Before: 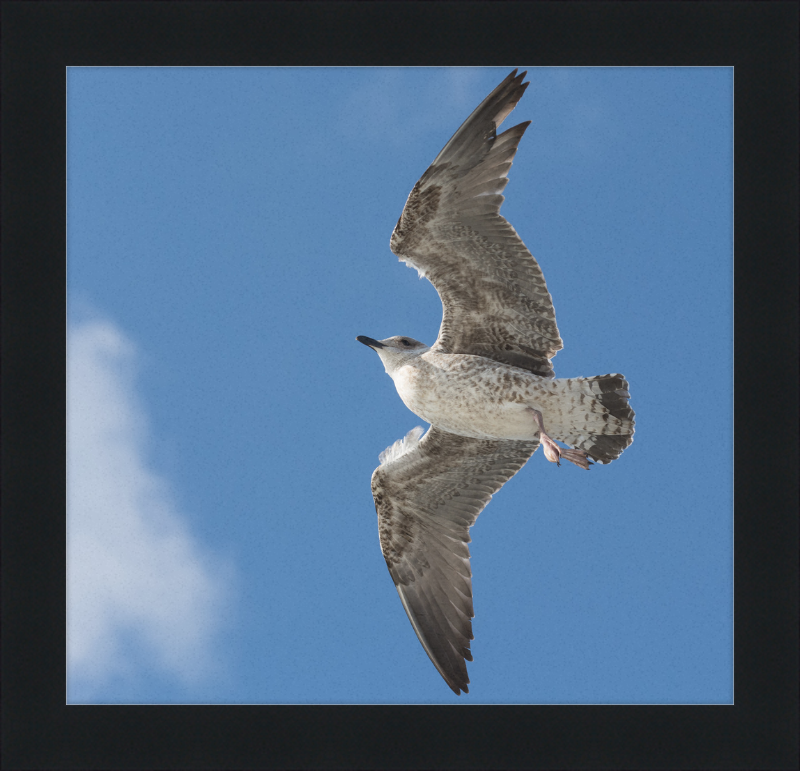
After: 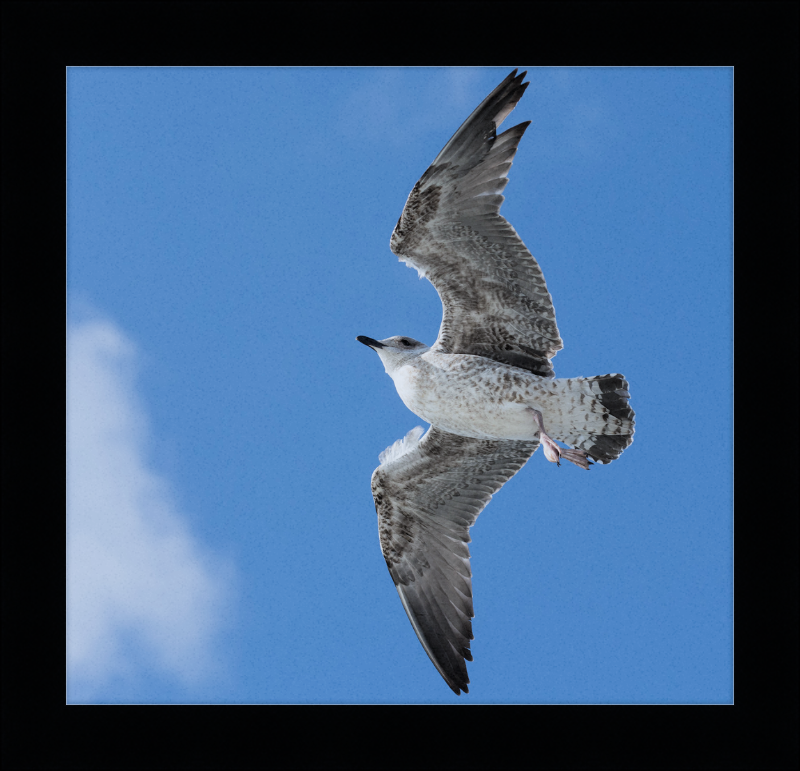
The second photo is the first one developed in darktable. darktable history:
rotate and perspective: crop left 0, crop top 0
color calibration: x 0.37, y 0.377, temperature 4289.93 K
filmic rgb: black relative exposure -5 EV, white relative exposure 3.5 EV, hardness 3.19, contrast 1.2, highlights saturation mix -50%
